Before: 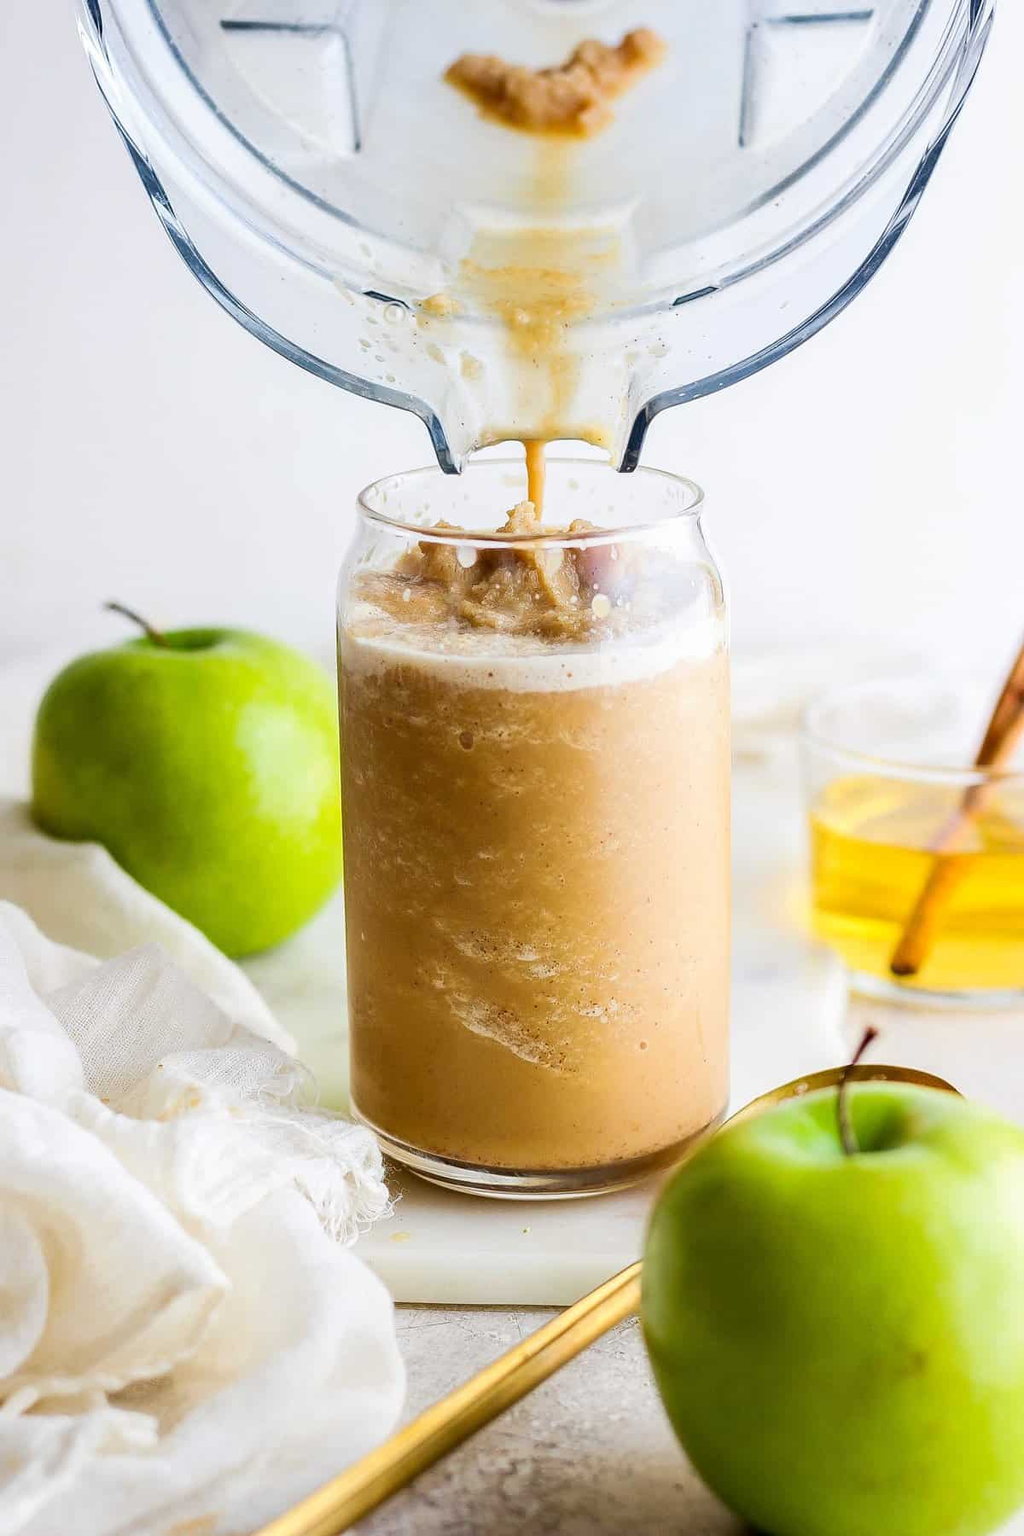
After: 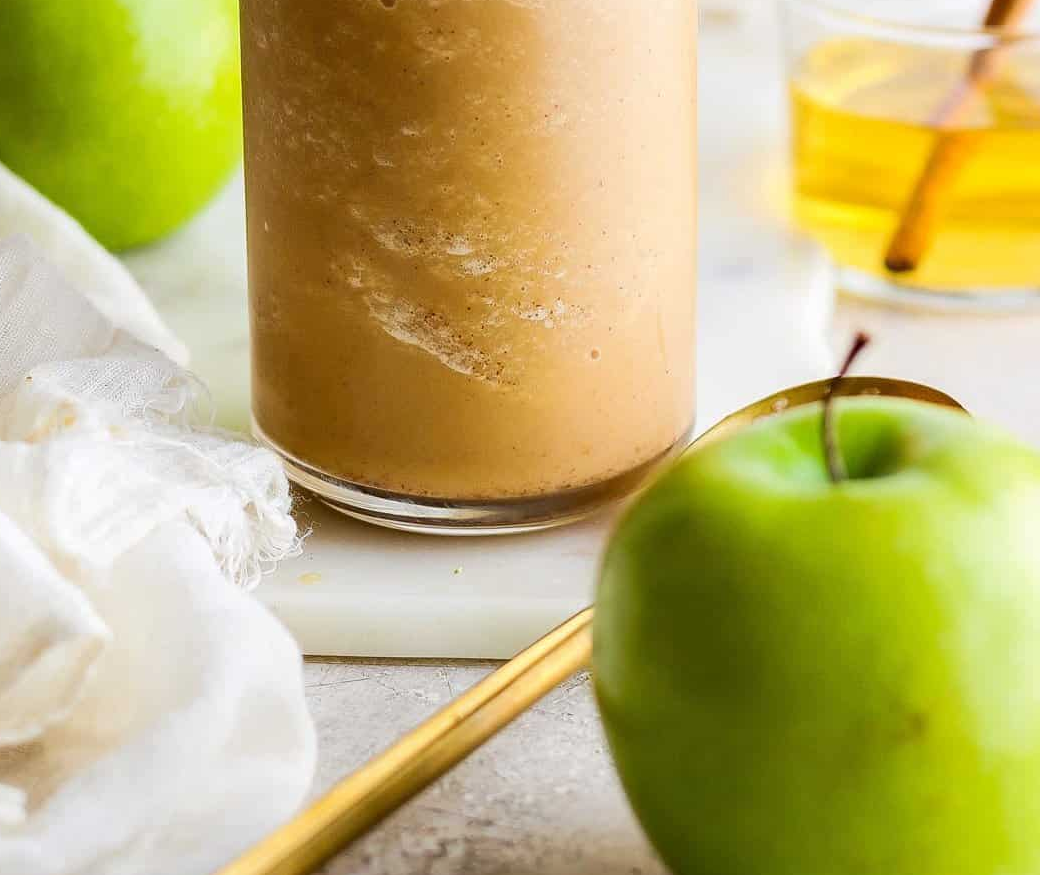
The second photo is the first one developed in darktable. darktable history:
shadows and highlights: shadows 31.27, highlights 0.651, soften with gaussian
crop and rotate: left 13.298%, top 48.433%, bottom 2.906%
tone equalizer: edges refinement/feathering 500, mask exposure compensation -1.57 EV, preserve details no
